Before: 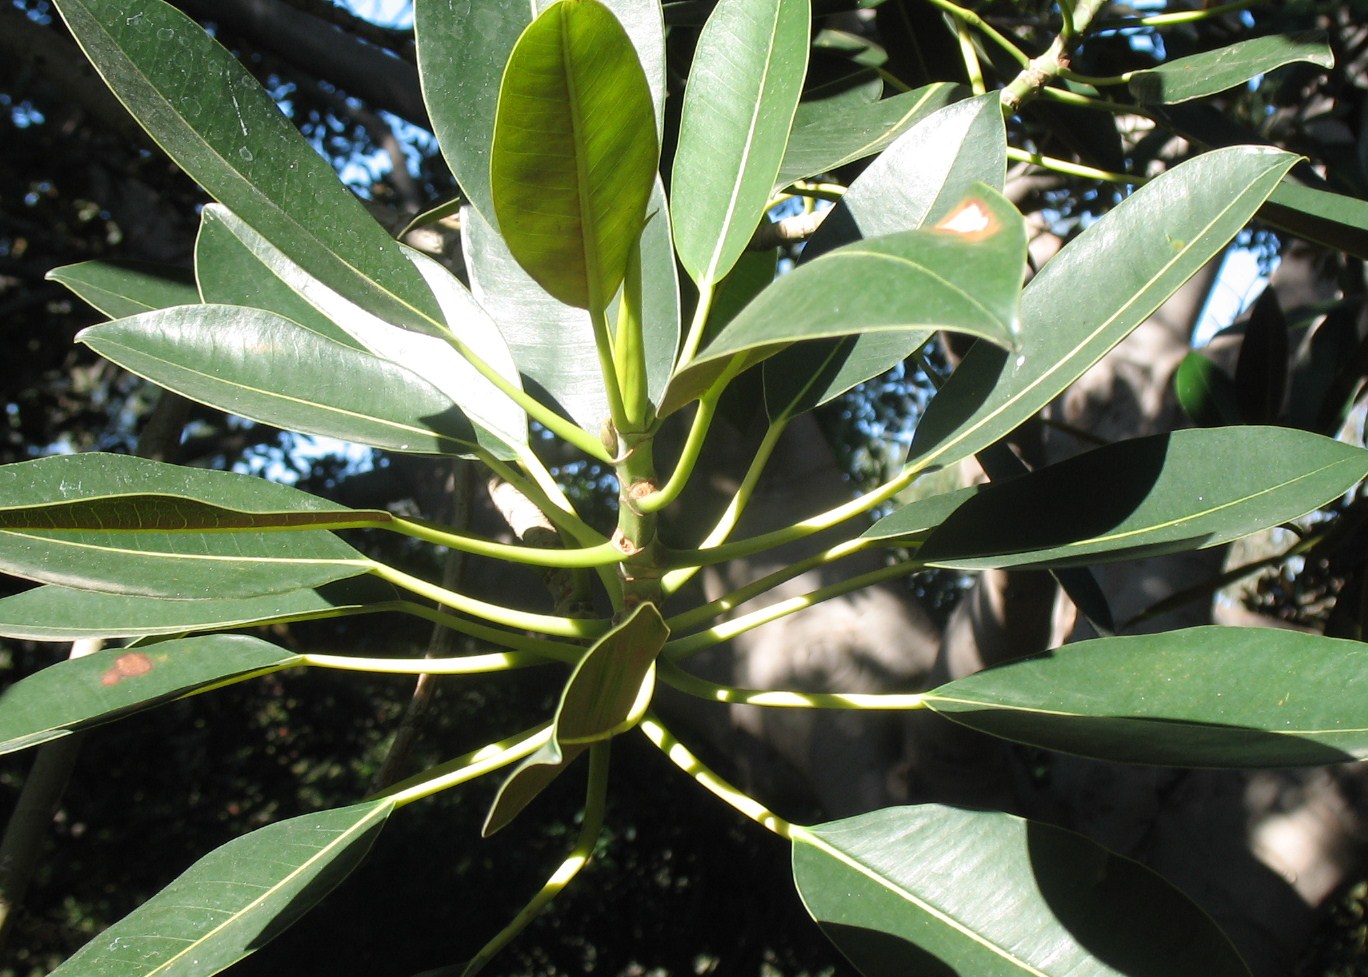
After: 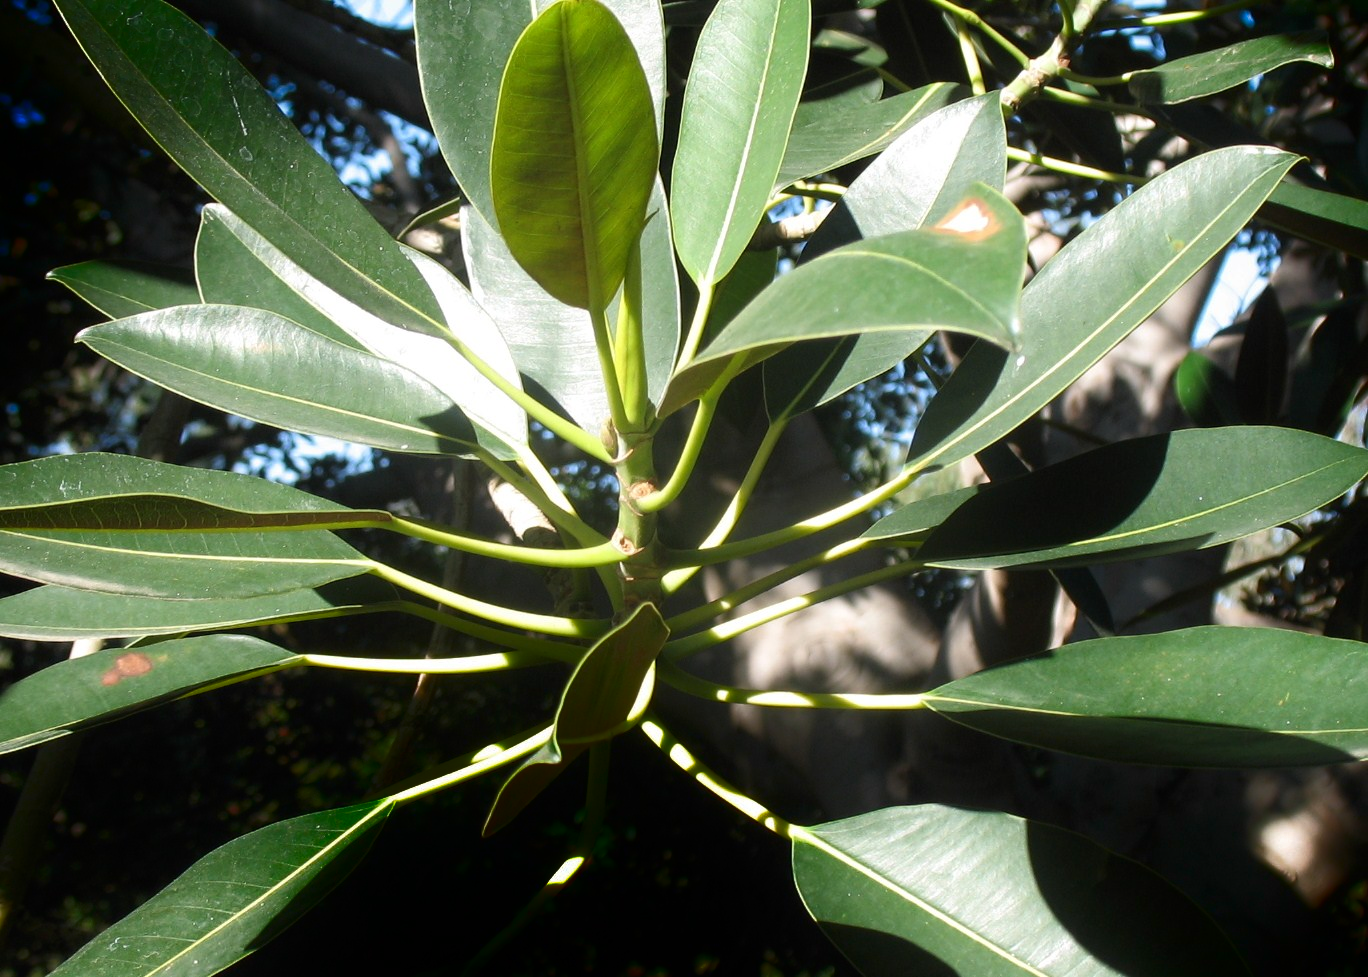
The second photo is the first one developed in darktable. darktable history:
shadows and highlights: shadows -87.31, highlights -37.15, soften with gaussian
